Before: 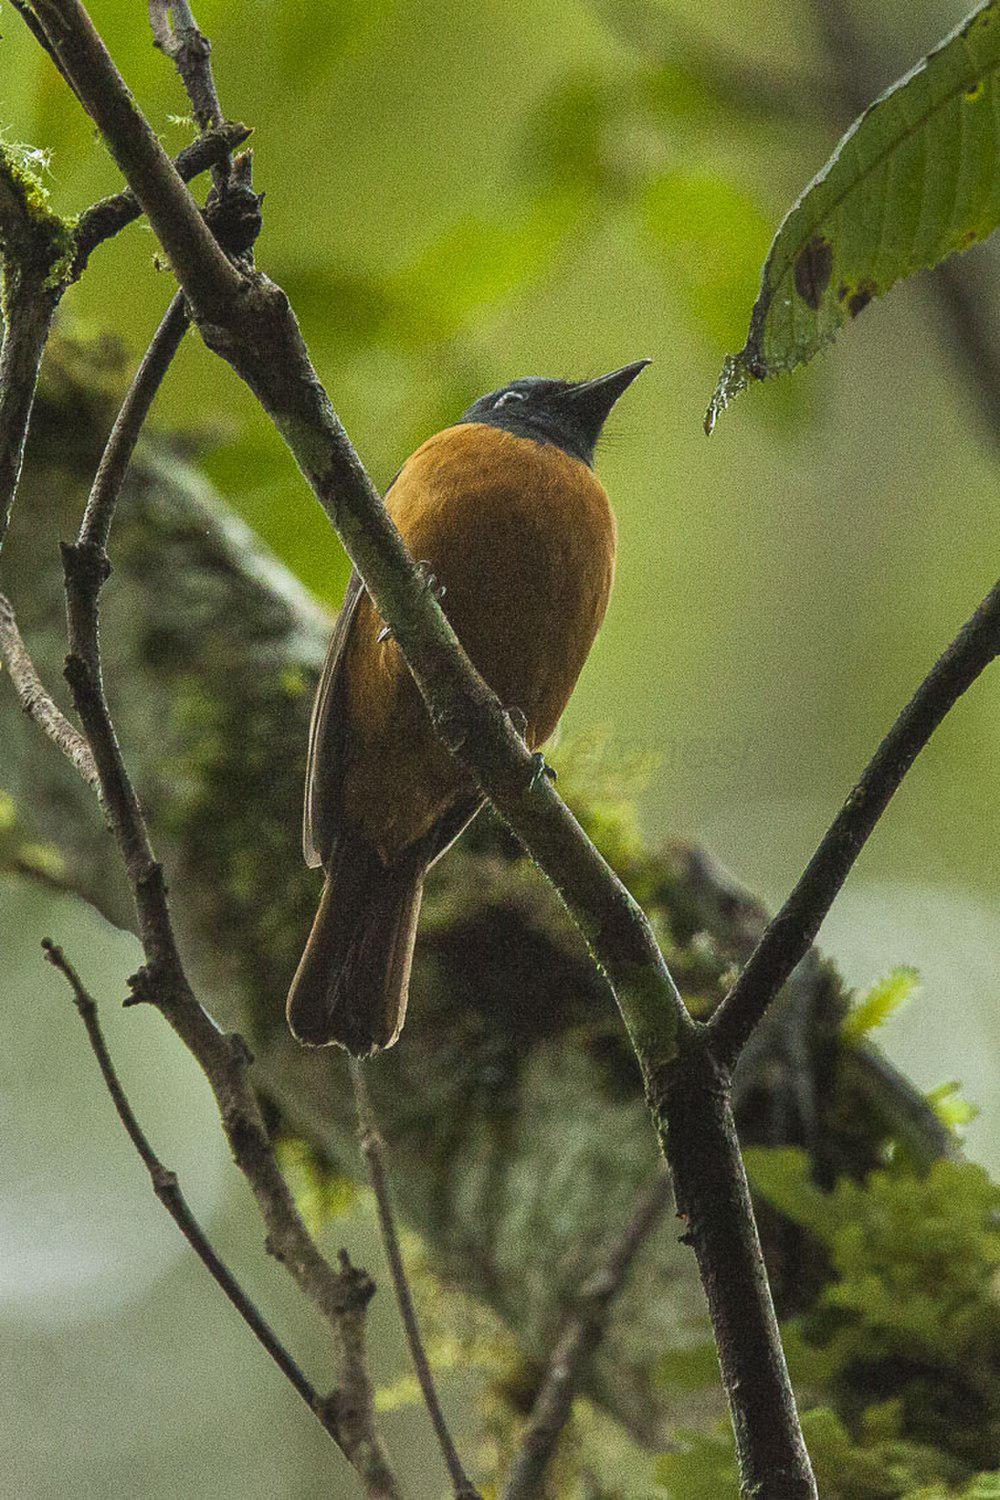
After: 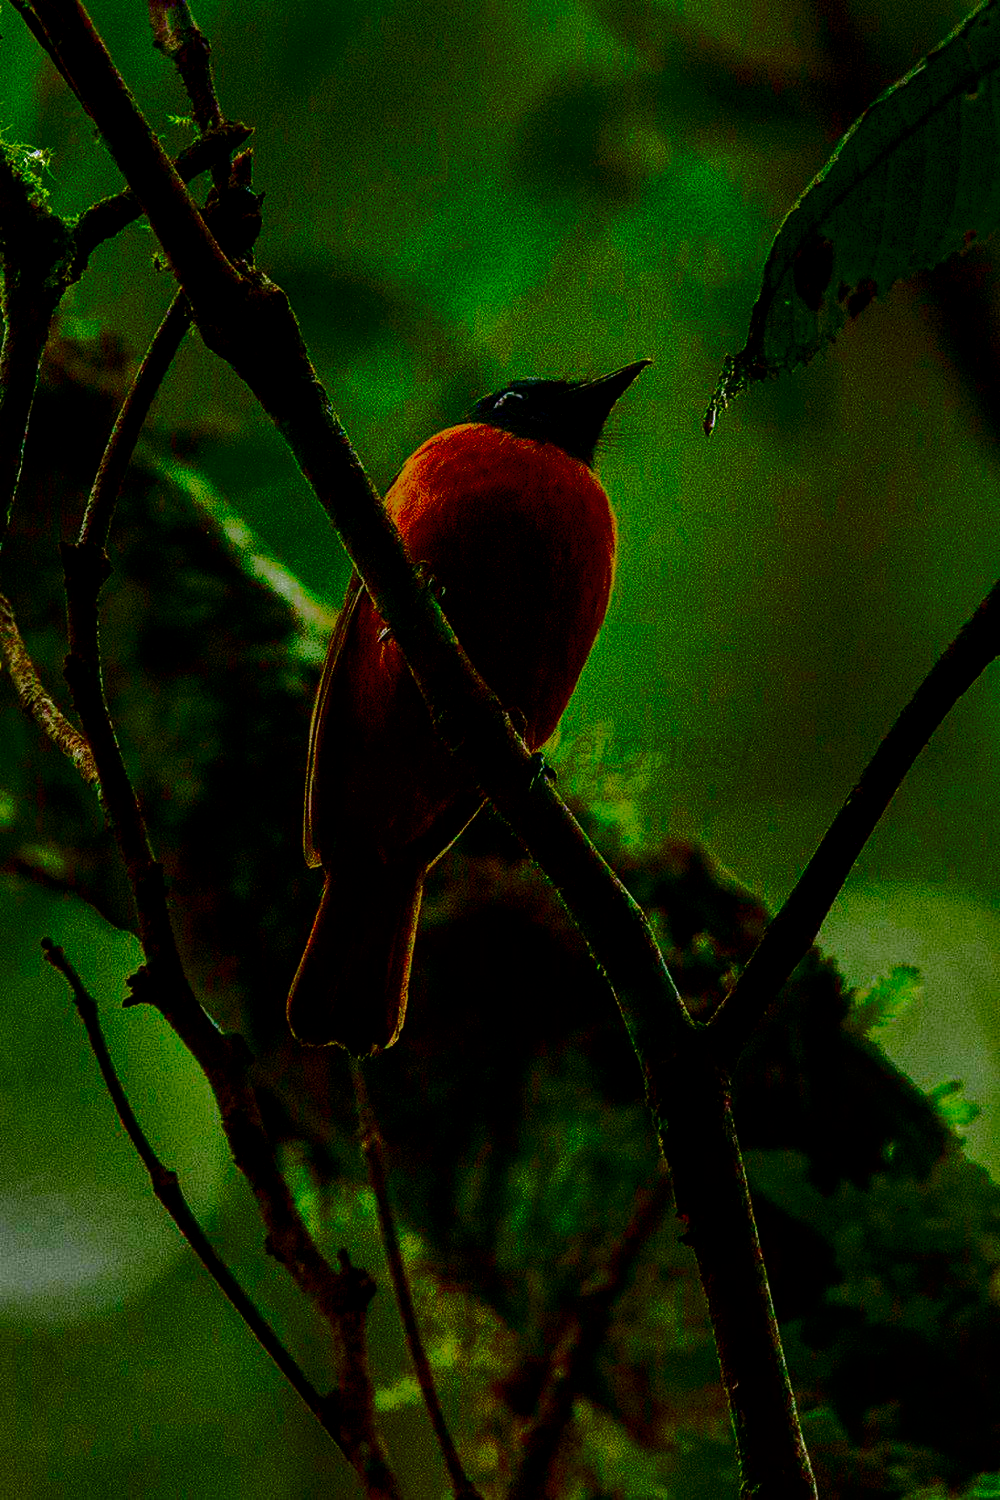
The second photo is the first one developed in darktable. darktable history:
base curve: curves: ch0 [(0, 0.02) (0.083, 0.036) (1, 1)], preserve colors none
contrast brightness saturation: brightness -0.998, saturation 0.993
local contrast: on, module defaults
shadows and highlights: on, module defaults
